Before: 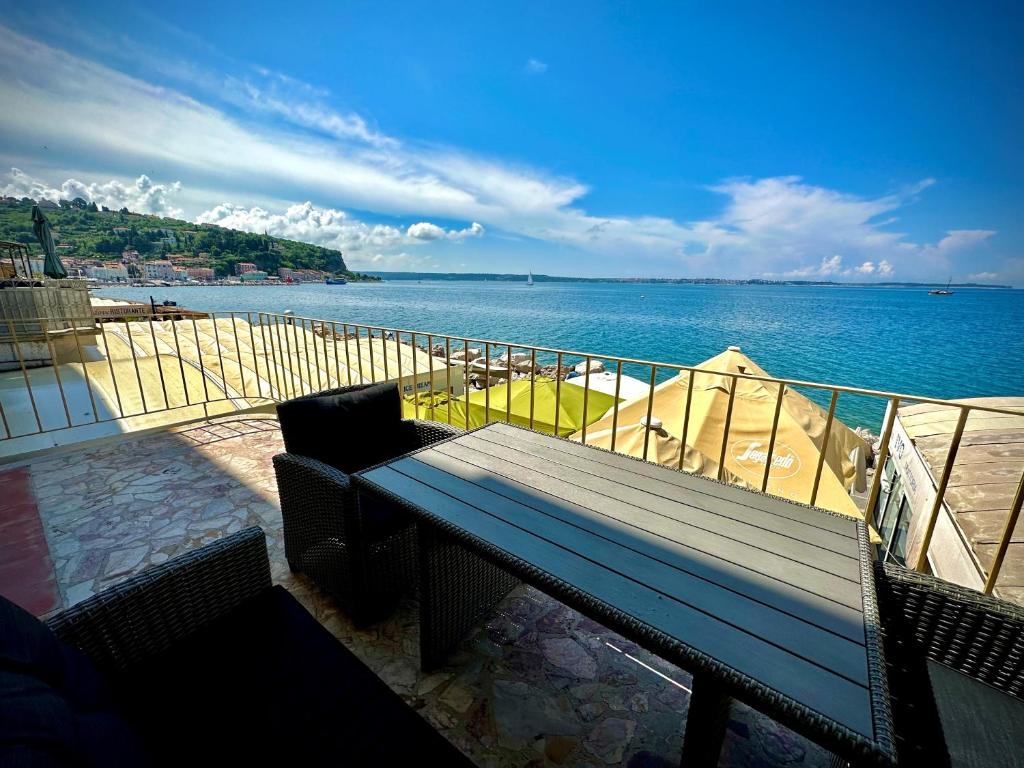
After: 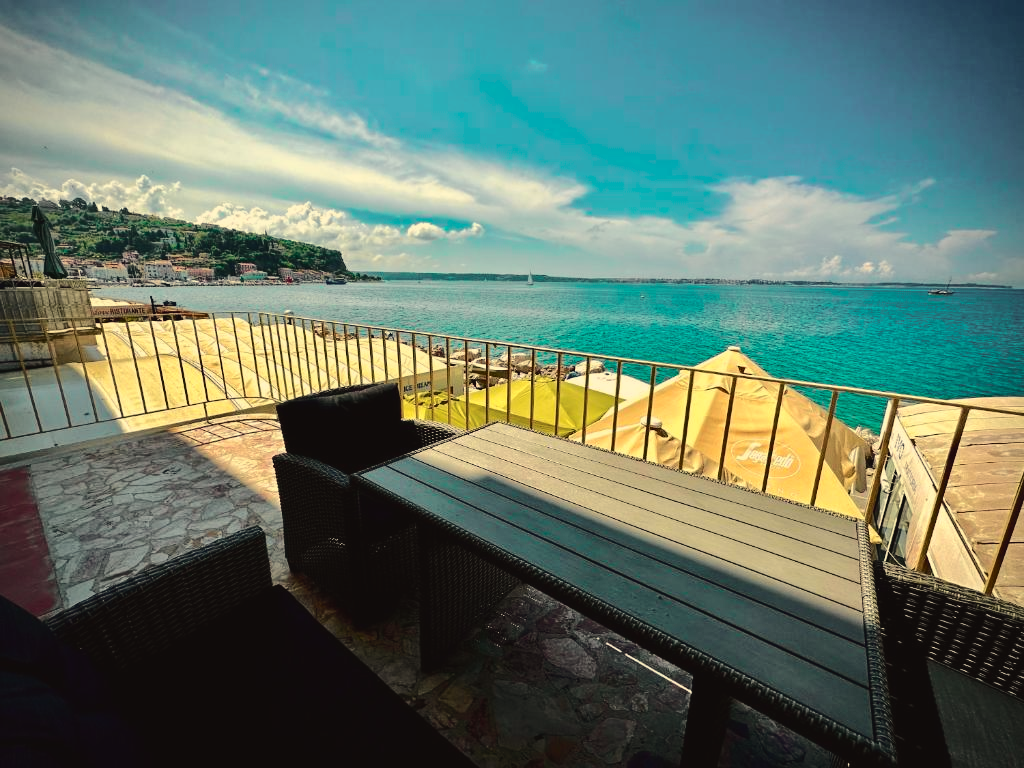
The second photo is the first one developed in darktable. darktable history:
tone curve: curves: ch0 [(0, 0.032) (0.094, 0.08) (0.265, 0.208) (0.41, 0.417) (0.485, 0.524) (0.638, 0.673) (0.845, 0.828) (0.994, 0.964)]; ch1 [(0, 0) (0.161, 0.092) (0.37, 0.302) (0.437, 0.456) (0.469, 0.482) (0.498, 0.504) (0.576, 0.583) (0.644, 0.638) (0.725, 0.765) (1, 1)]; ch2 [(0, 0) (0.352, 0.403) (0.45, 0.469) (0.502, 0.504) (0.54, 0.521) (0.589, 0.576) (1, 1)], color space Lab, independent channels, preserve colors none
white balance: red 1.08, blue 0.791
